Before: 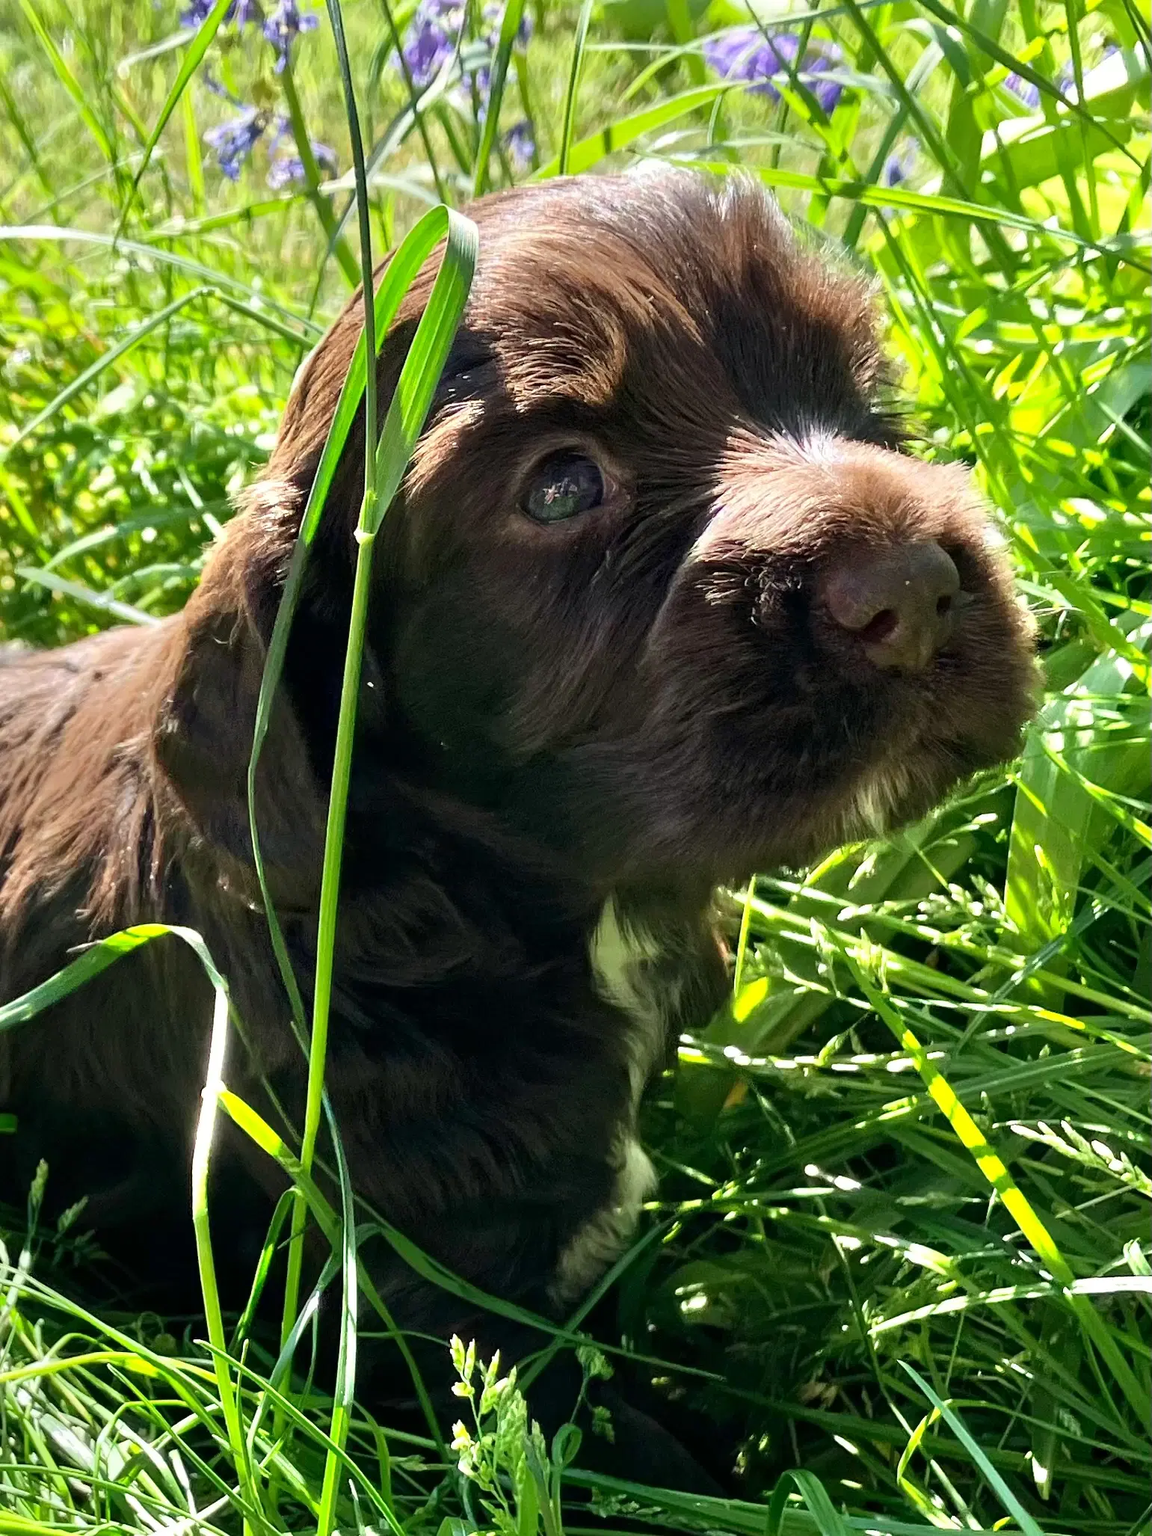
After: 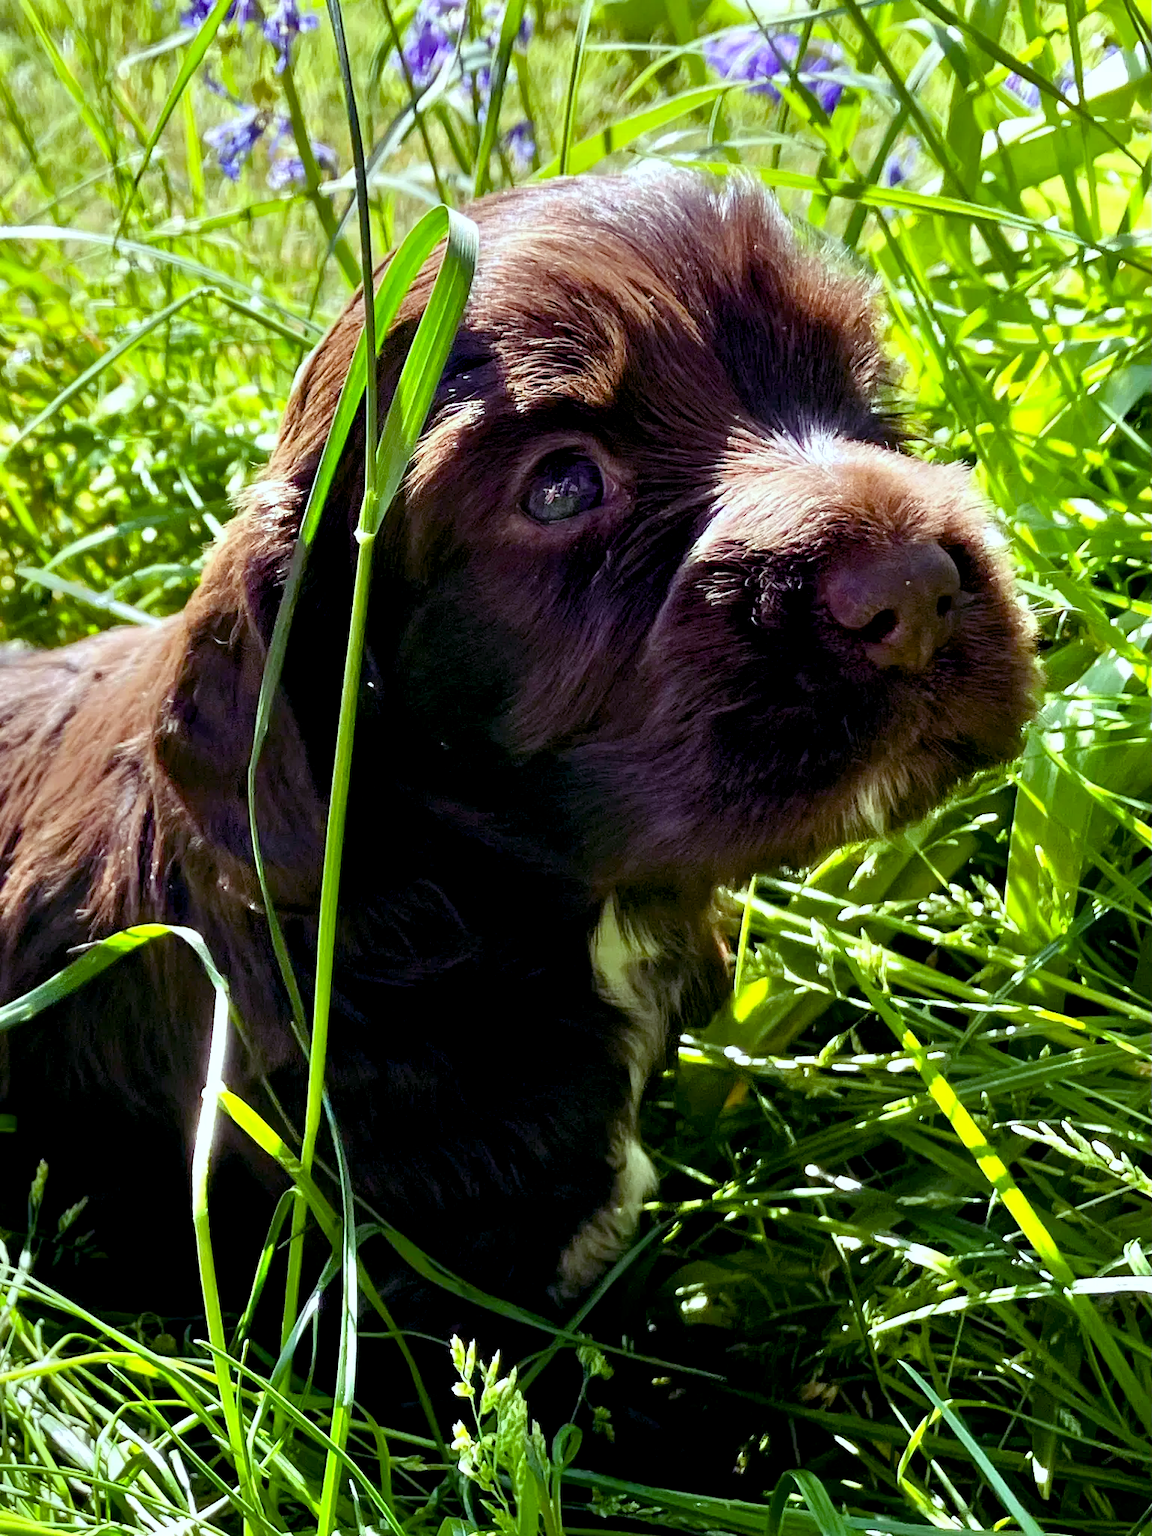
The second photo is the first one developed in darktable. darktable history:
white balance: red 0.926, green 1.003, blue 1.133
color balance rgb: shadows lift › luminance -21.66%, shadows lift › chroma 8.98%, shadows lift › hue 283.37°, power › chroma 1.05%, power › hue 25.59°, highlights gain › luminance 6.08%, highlights gain › chroma 2.55%, highlights gain › hue 90°, global offset › luminance -0.87%, perceptual saturation grading › global saturation 25%, perceptual saturation grading › highlights -28.39%, perceptual saturation grading › shadows 33.98%
